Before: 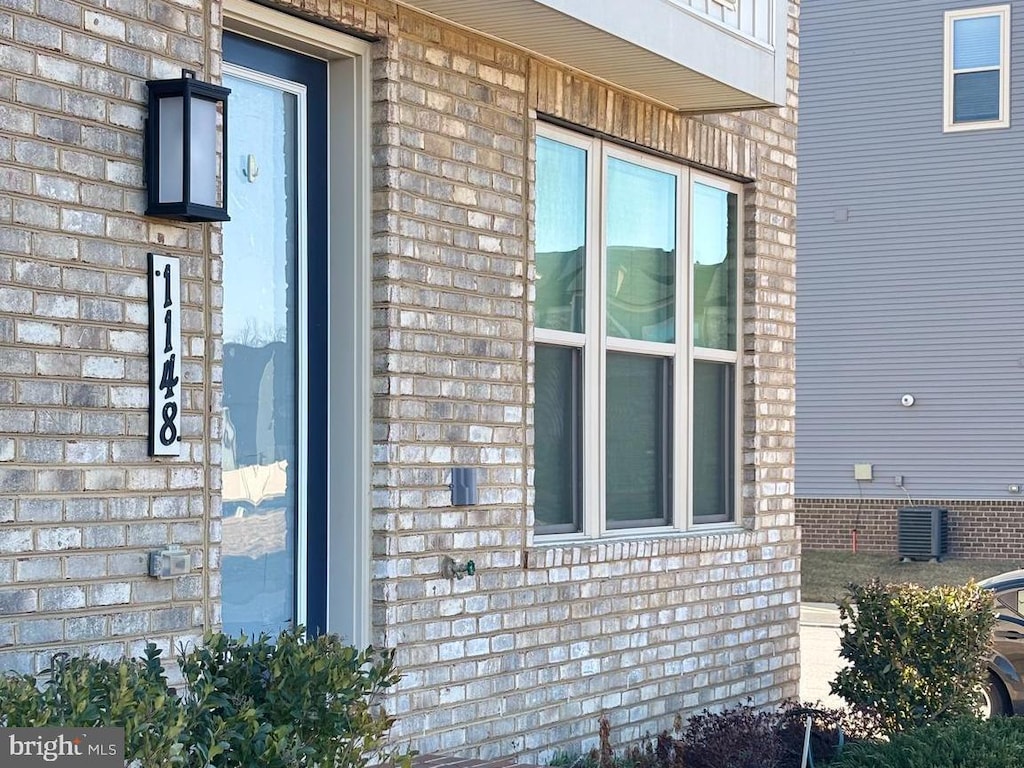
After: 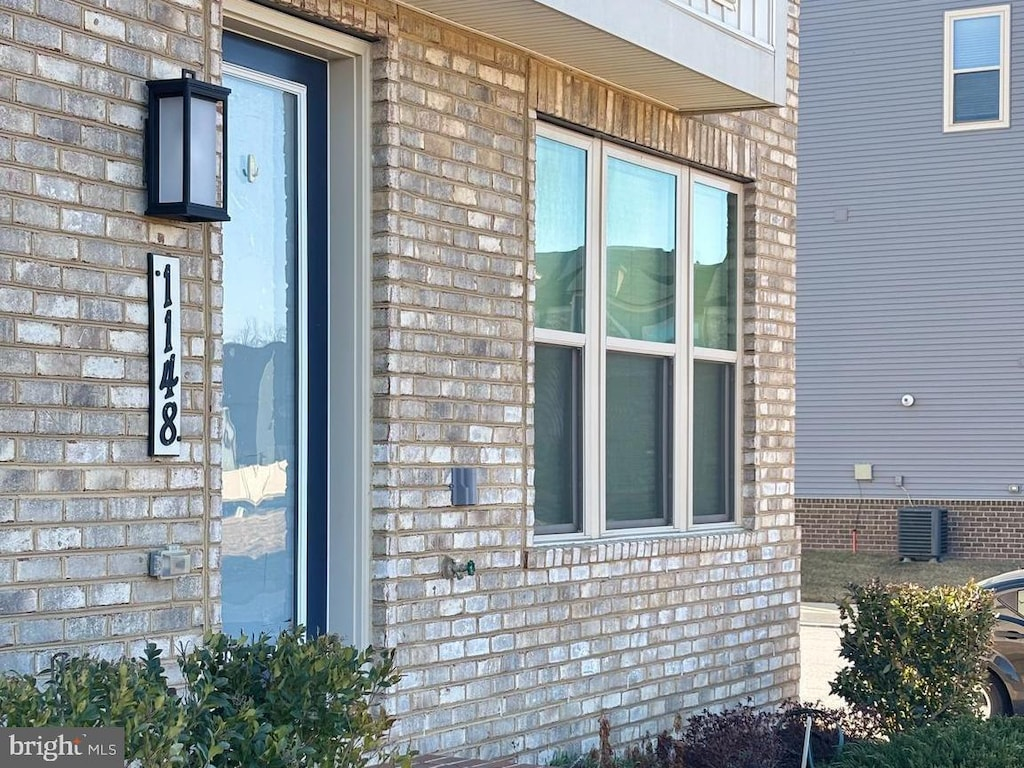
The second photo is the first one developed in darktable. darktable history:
shadows and highlights: shadows 25.3, highlights -24.49
